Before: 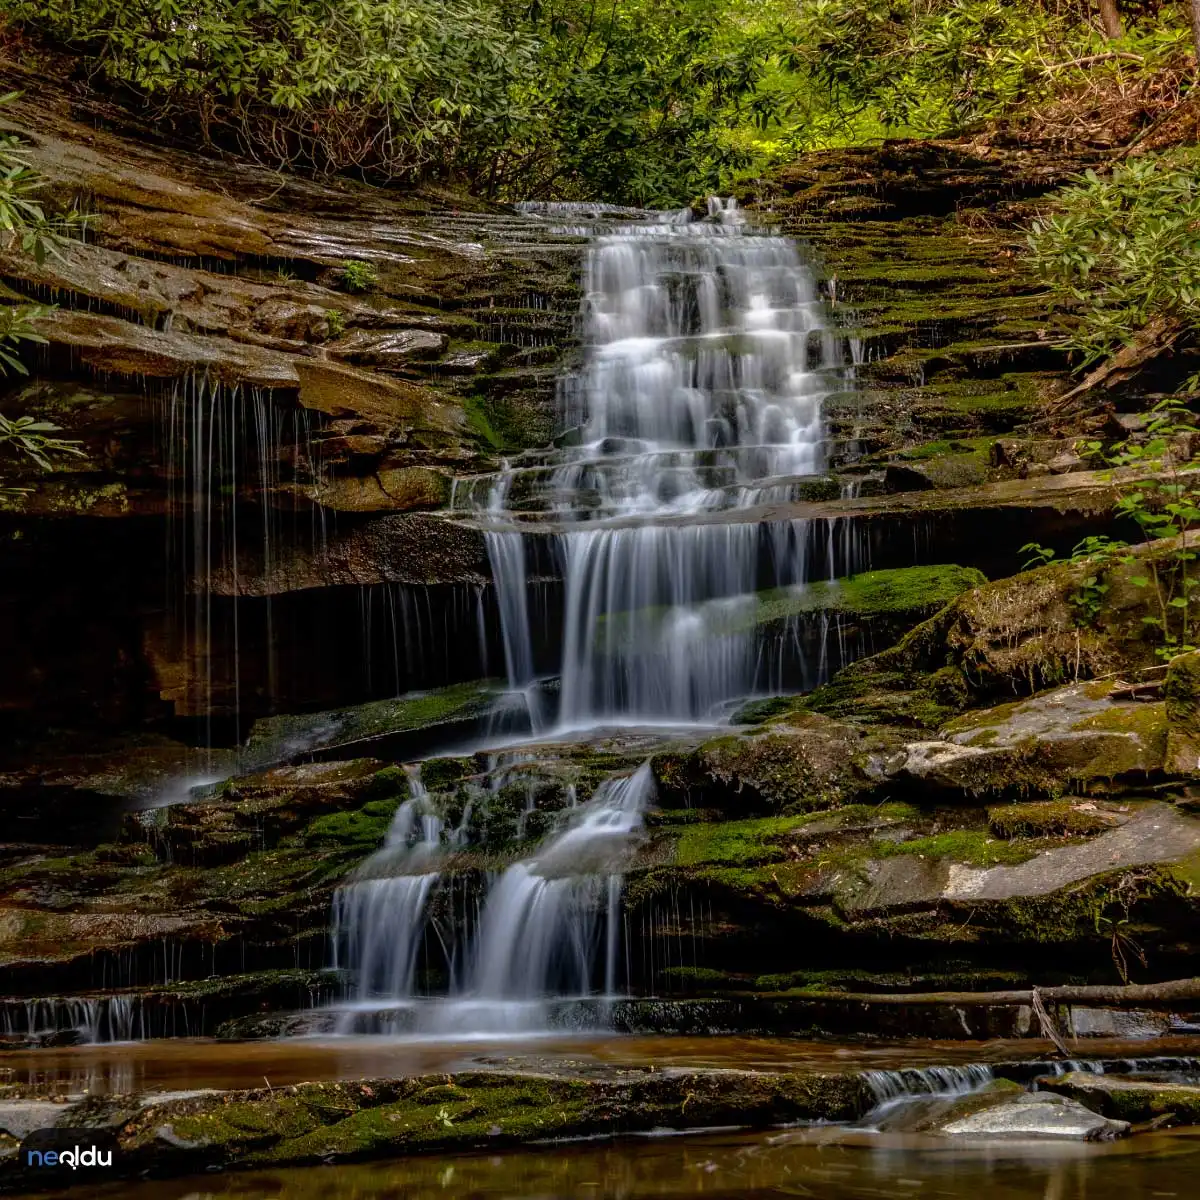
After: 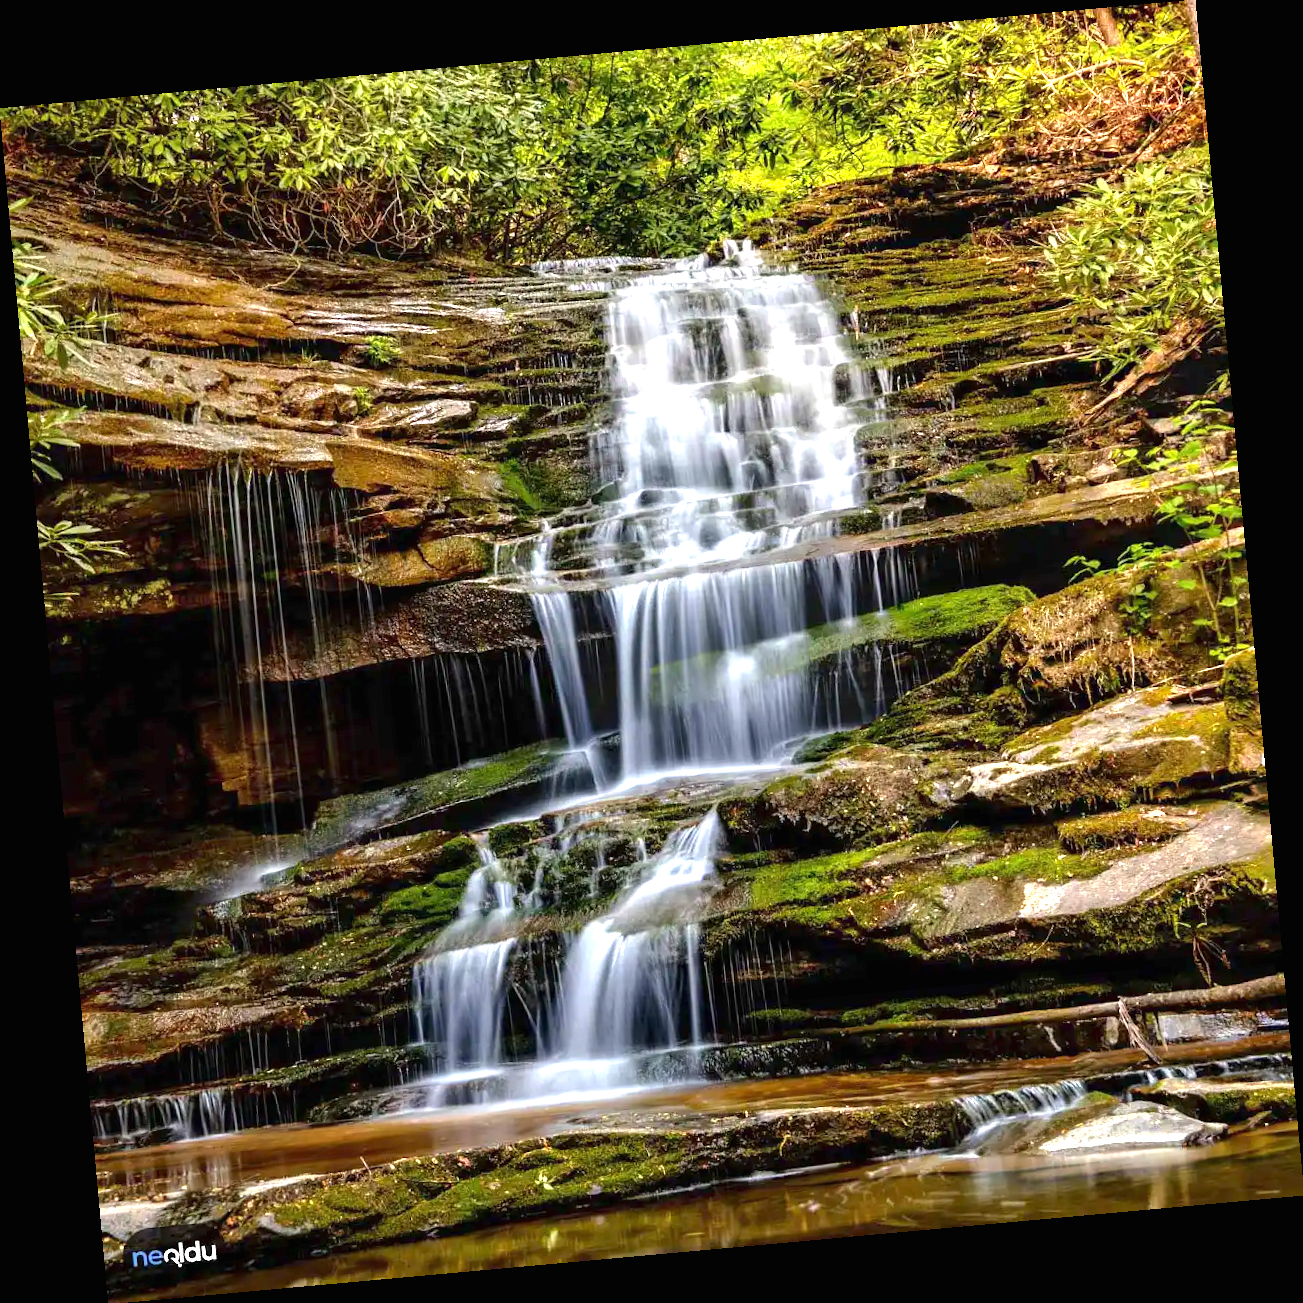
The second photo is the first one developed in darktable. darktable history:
rotate and perspective: rotation -5.2°, automatic cropping off
exposure: black level correction 0, exposure 1.675 EV, compensate exposure bias true, compensate highlight preservation false
